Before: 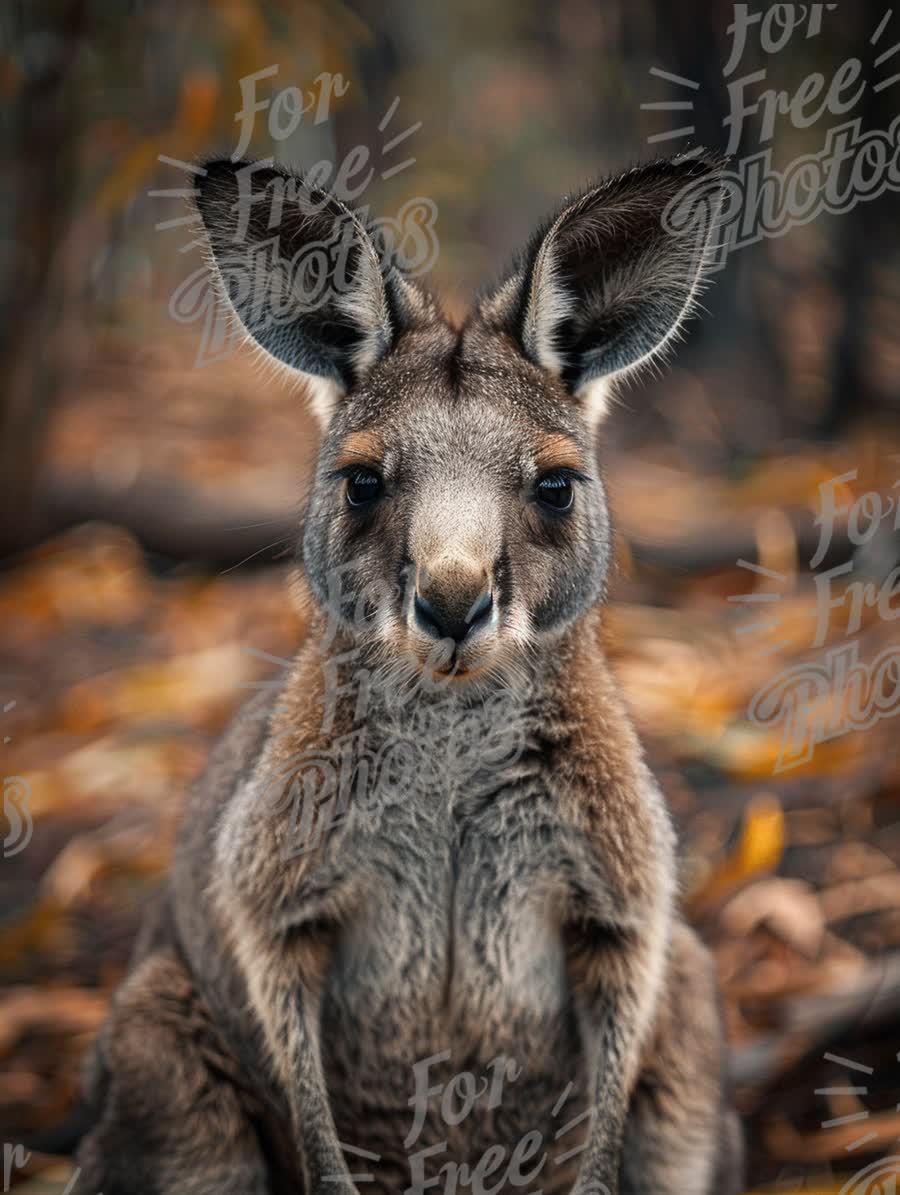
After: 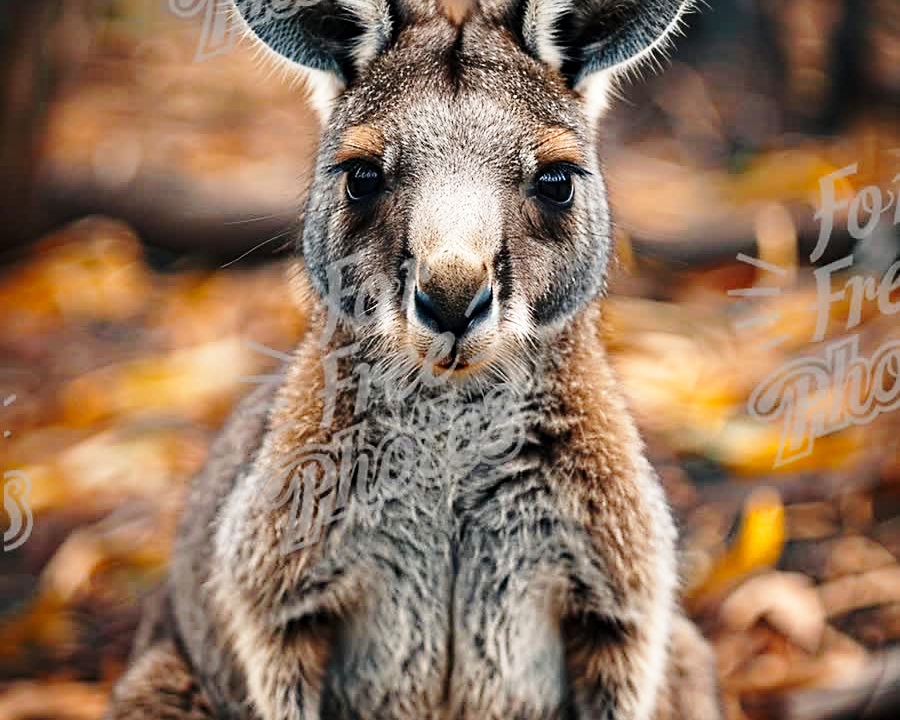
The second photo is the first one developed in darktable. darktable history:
crop and rotate: top 25.658%, bottom 14.014%
haze removal: compatibility mode true, adaptive false
sharpen: radius 1.908, amount 0.415, threshold 1.708
base curve: curves: ch0 [(0, 0) (0.028, 0.03) (0.121, 0.232) (0.46, 0.748) (0.859, 0.968) (1, 1)], preserve colors none
